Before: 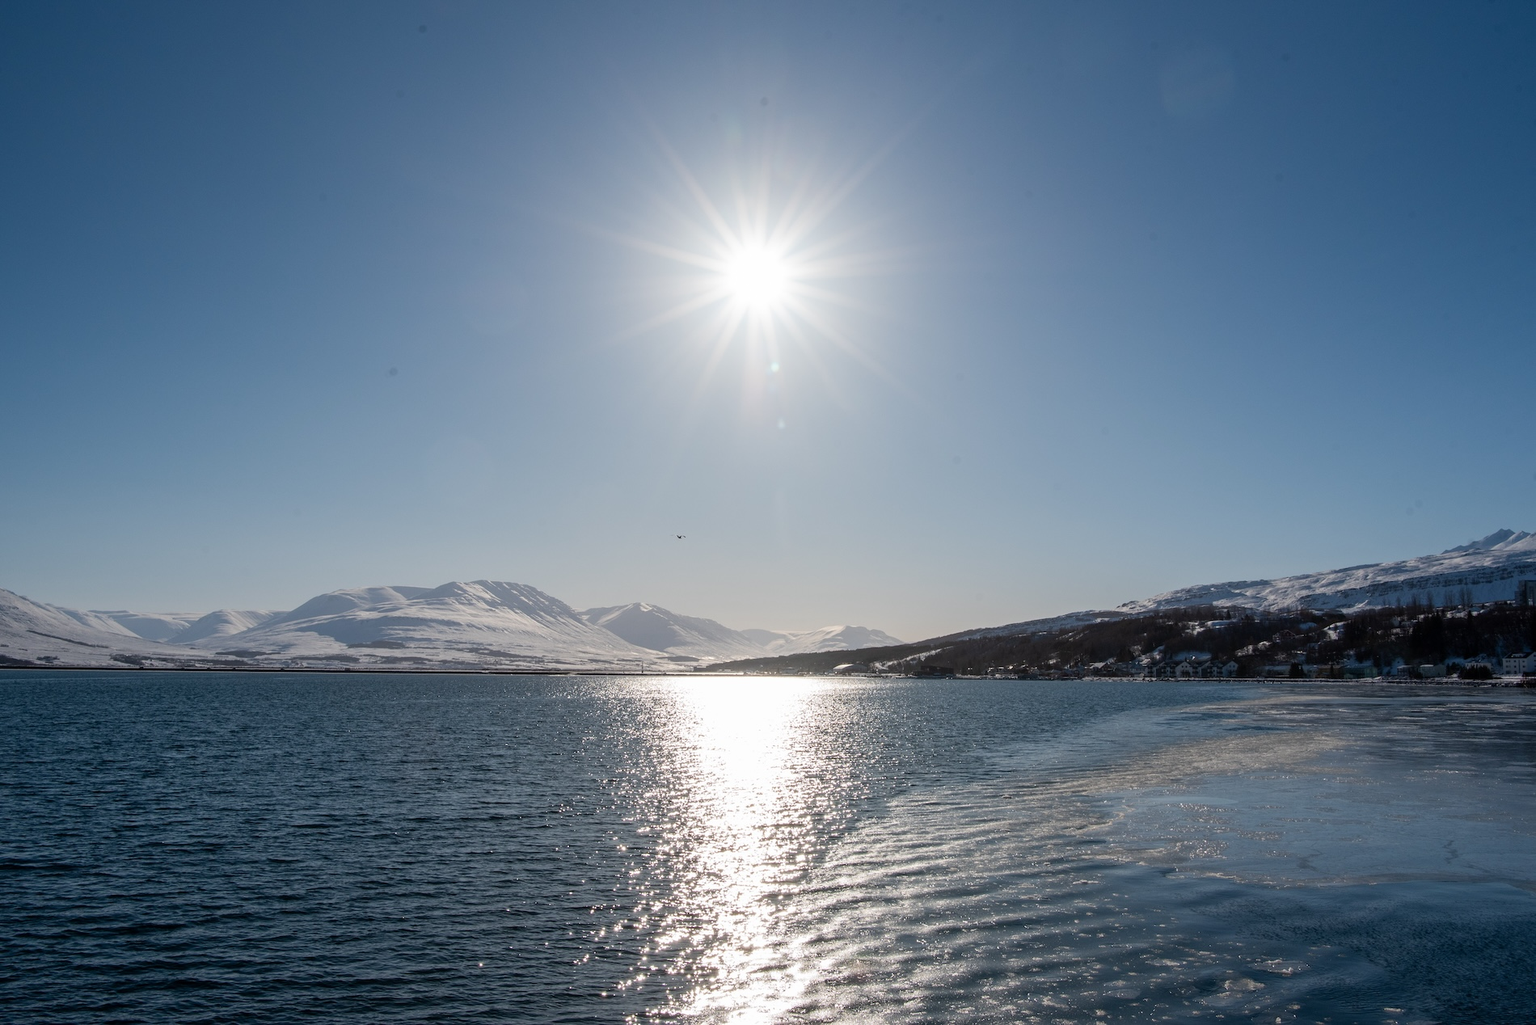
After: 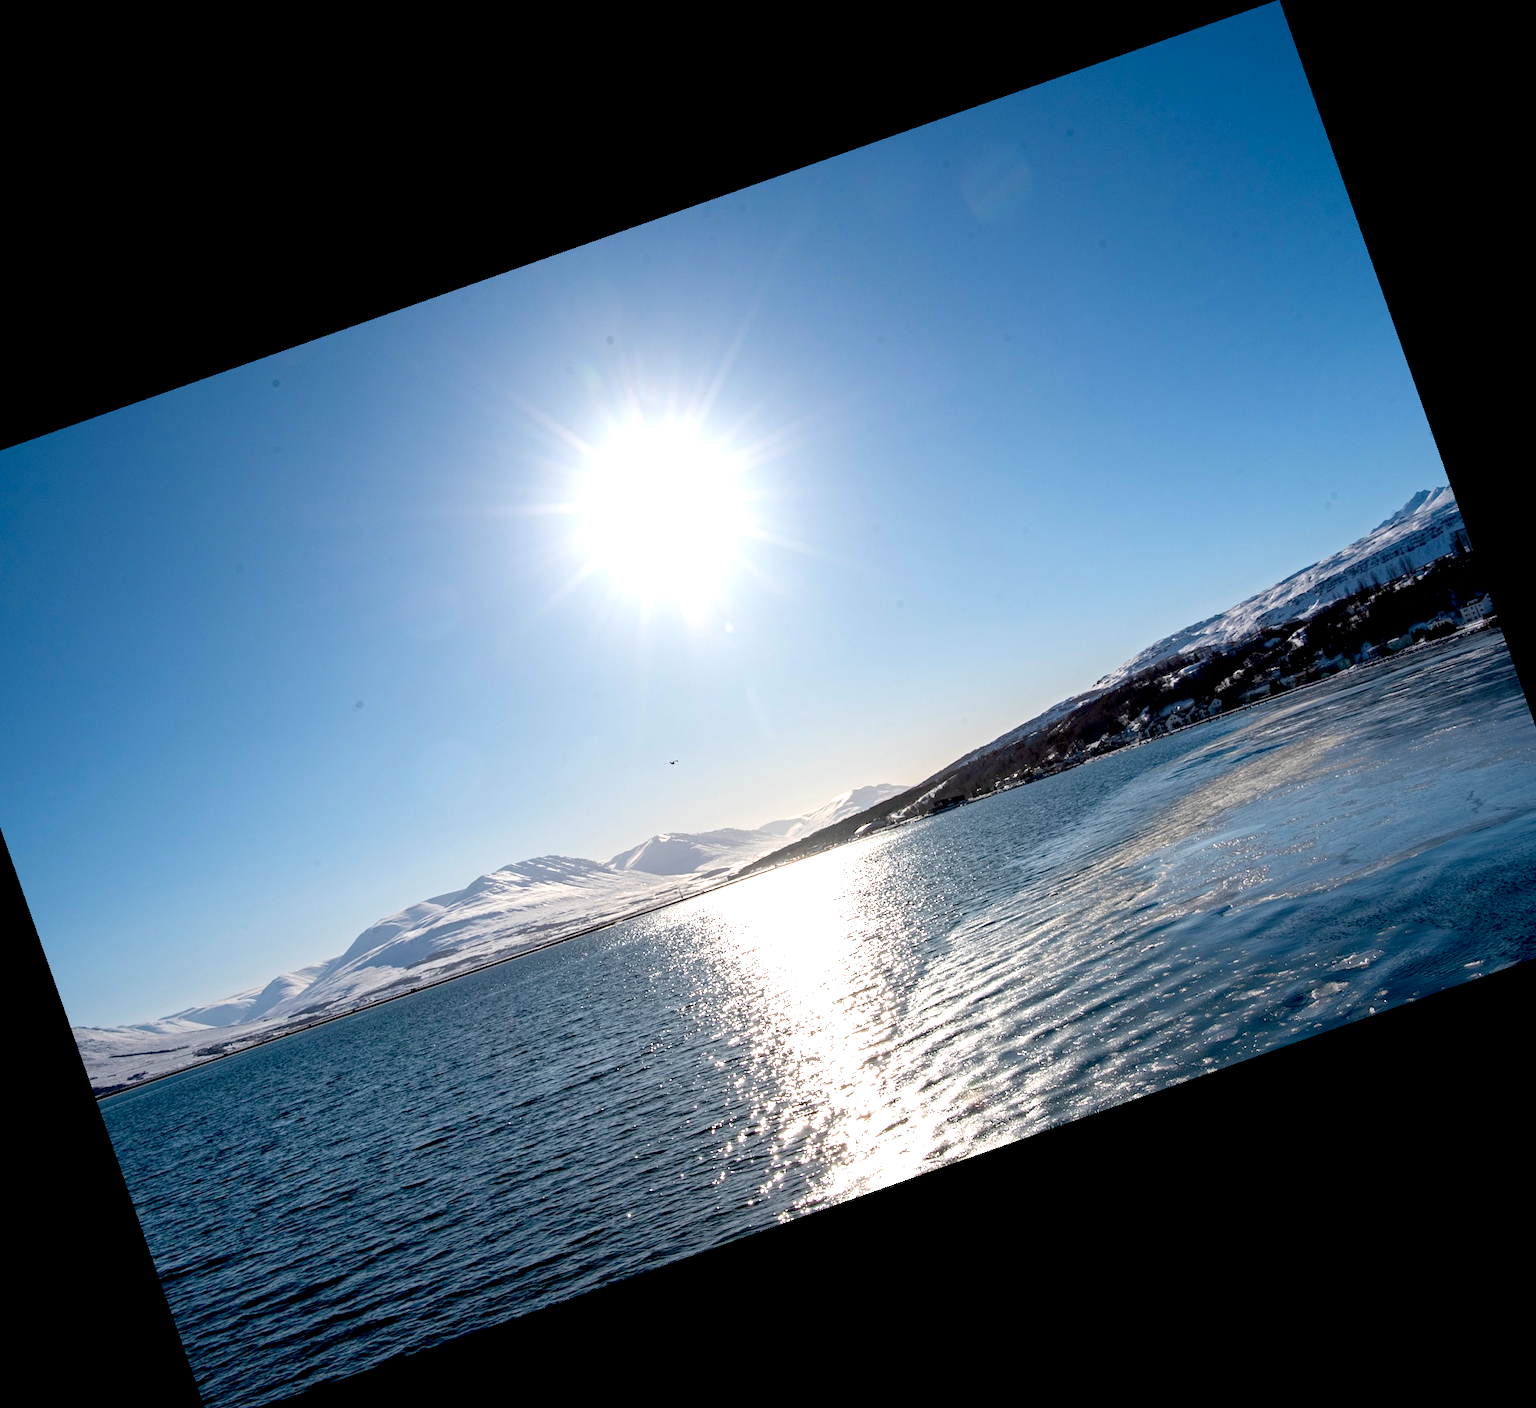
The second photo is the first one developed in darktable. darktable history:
exposure: black level correction 0.008, exposure 0.979 EV, compensate highlight preservation false
crop and rotate: angle 19.43°, left 6.812%, right 4.125%, bottom 1.087%
haze removal: strength 0.29, distance 0.25, compatibility mode true, adaptive false
rotate and perspective: crop left 0, crop top 0
